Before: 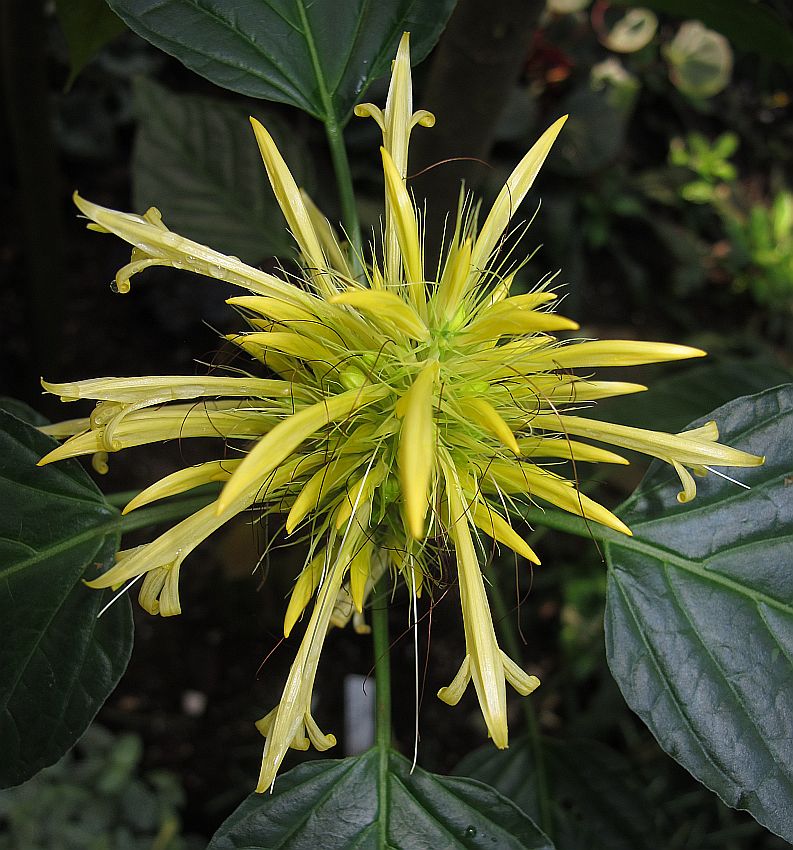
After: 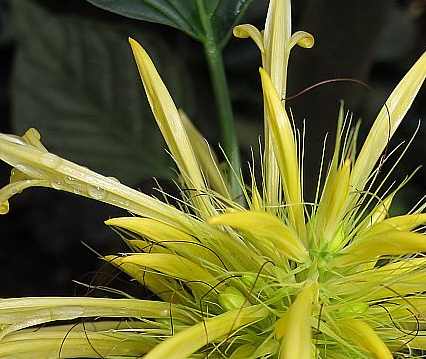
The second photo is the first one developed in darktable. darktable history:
crop: left 15.274%, top 9.32%, right 30.972%, bottom 48.362%
